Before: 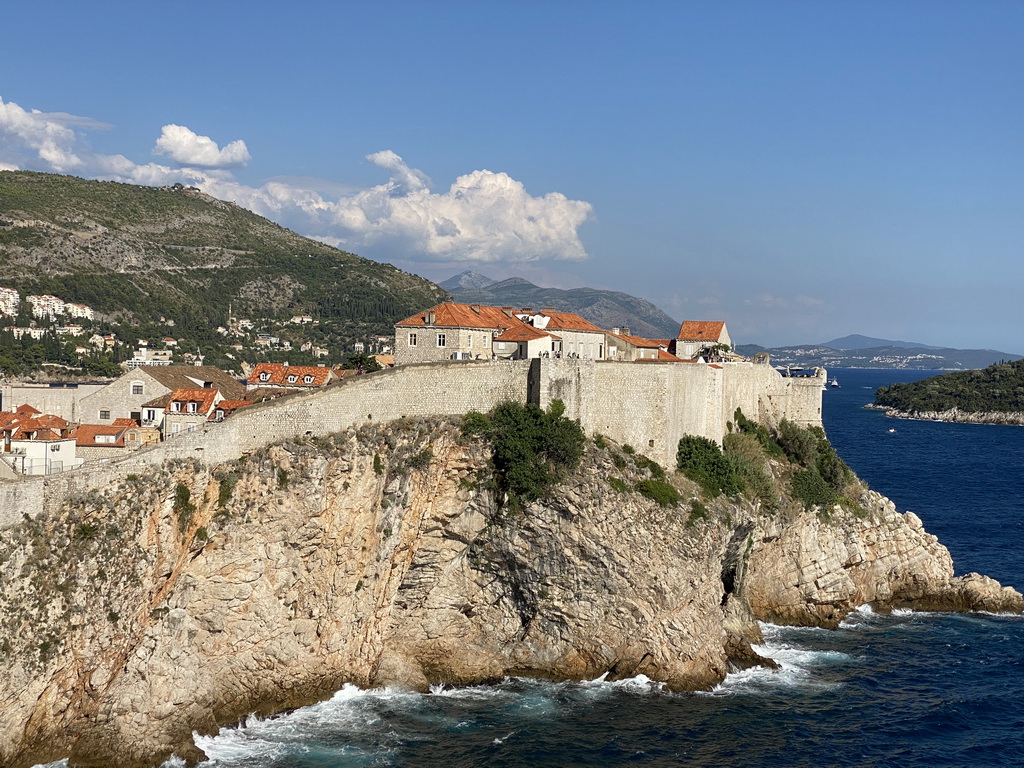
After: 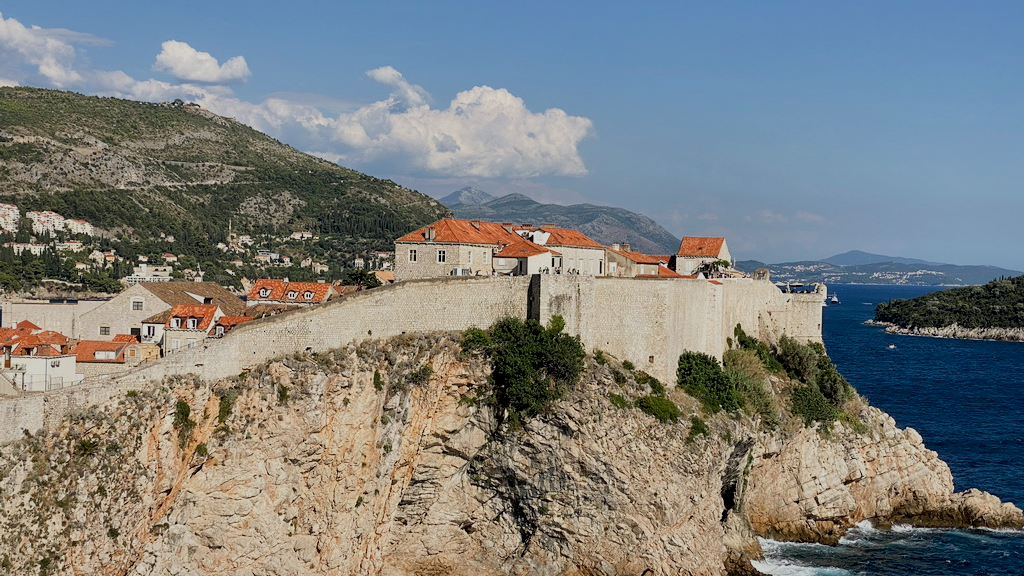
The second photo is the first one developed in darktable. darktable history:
filmic rgb: black relative exposure -7.1 EV, white relative exposure 5.36 EV, hardness 3.03
crop: top 11.008%, bottom 13.876%
local contrast: mode bilateral grid, contrast 20, coarseness 51, detail 120%, midtone range 0.2
